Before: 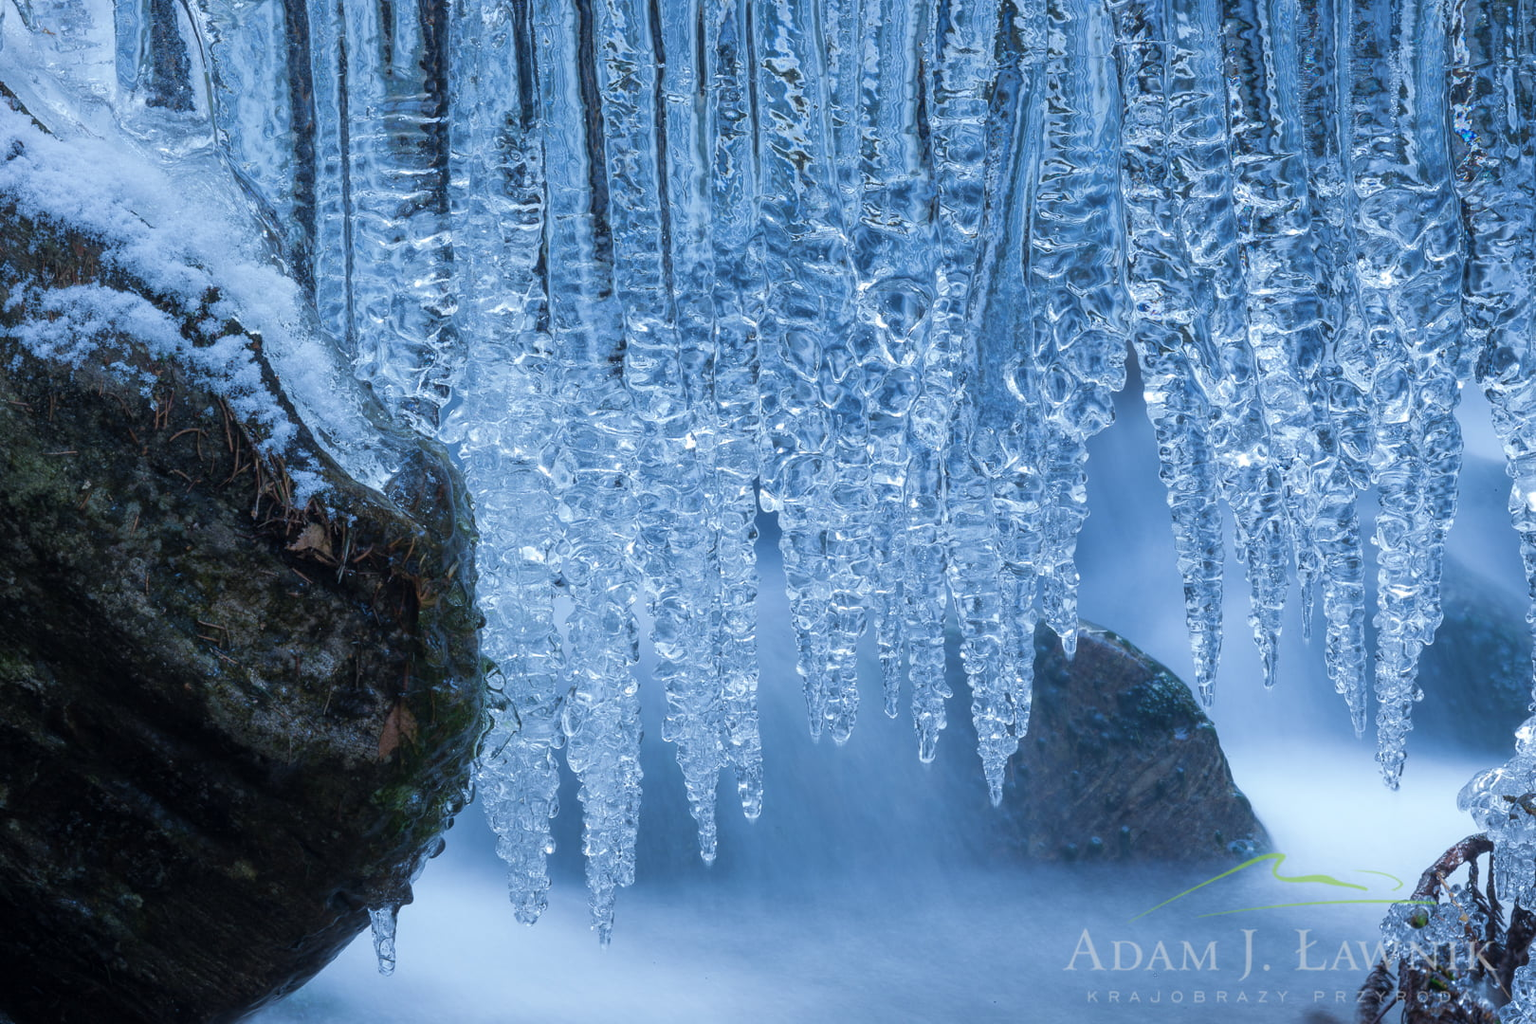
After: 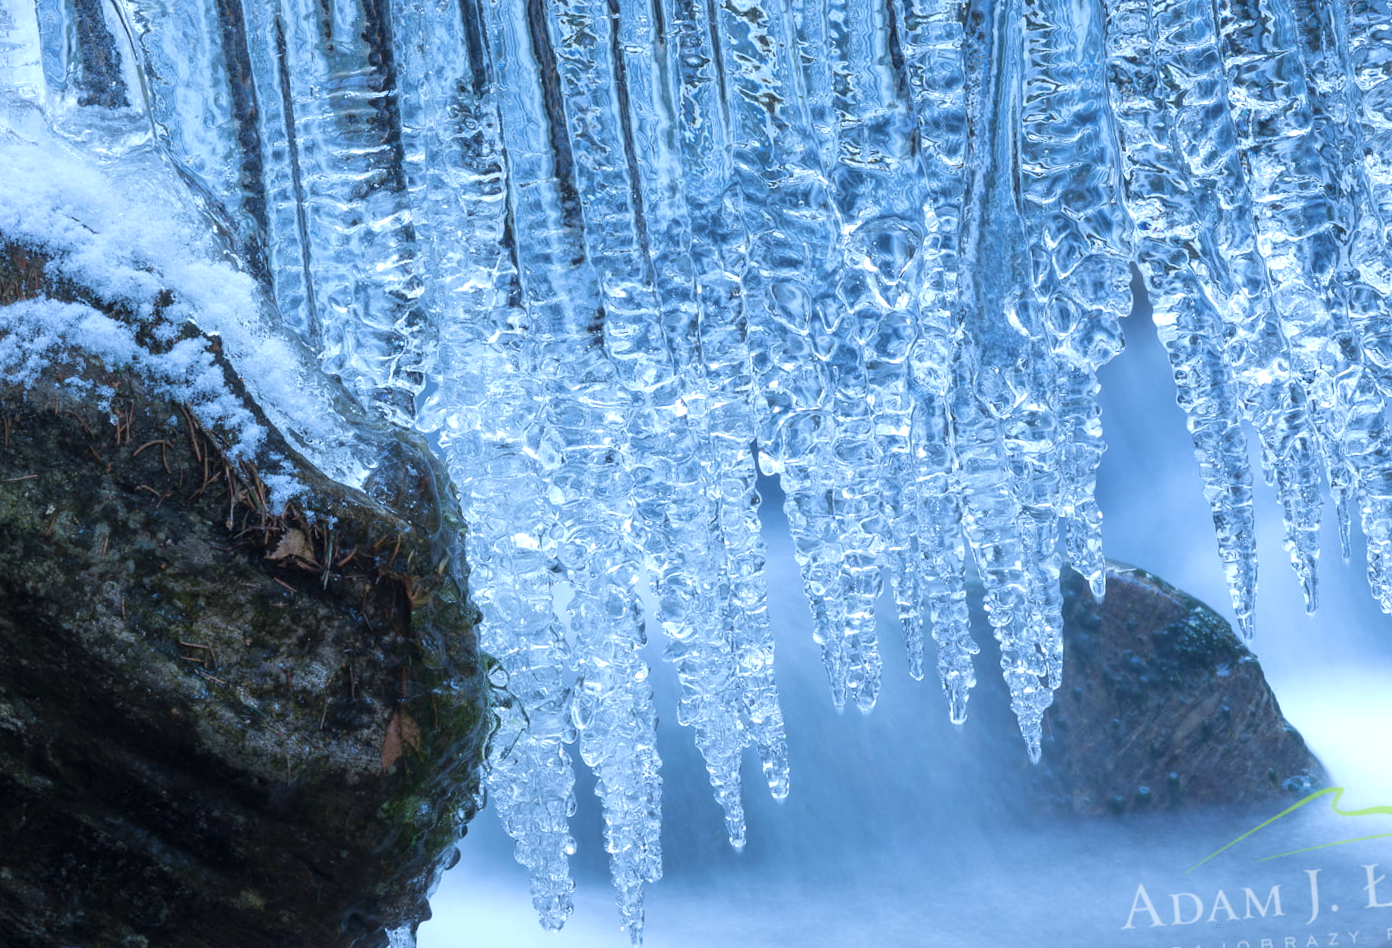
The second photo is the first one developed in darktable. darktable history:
exposure: black level correction 0, exposure 0.5 EV, compensate exposure bias true, compensate highlight preservation false
rotate and perspective: rotation -5°, crop left 0.05, crop right 0.952, crop top 0.11, crop bottom 0.89
crop: right 9.509%, bottom 0.031%
